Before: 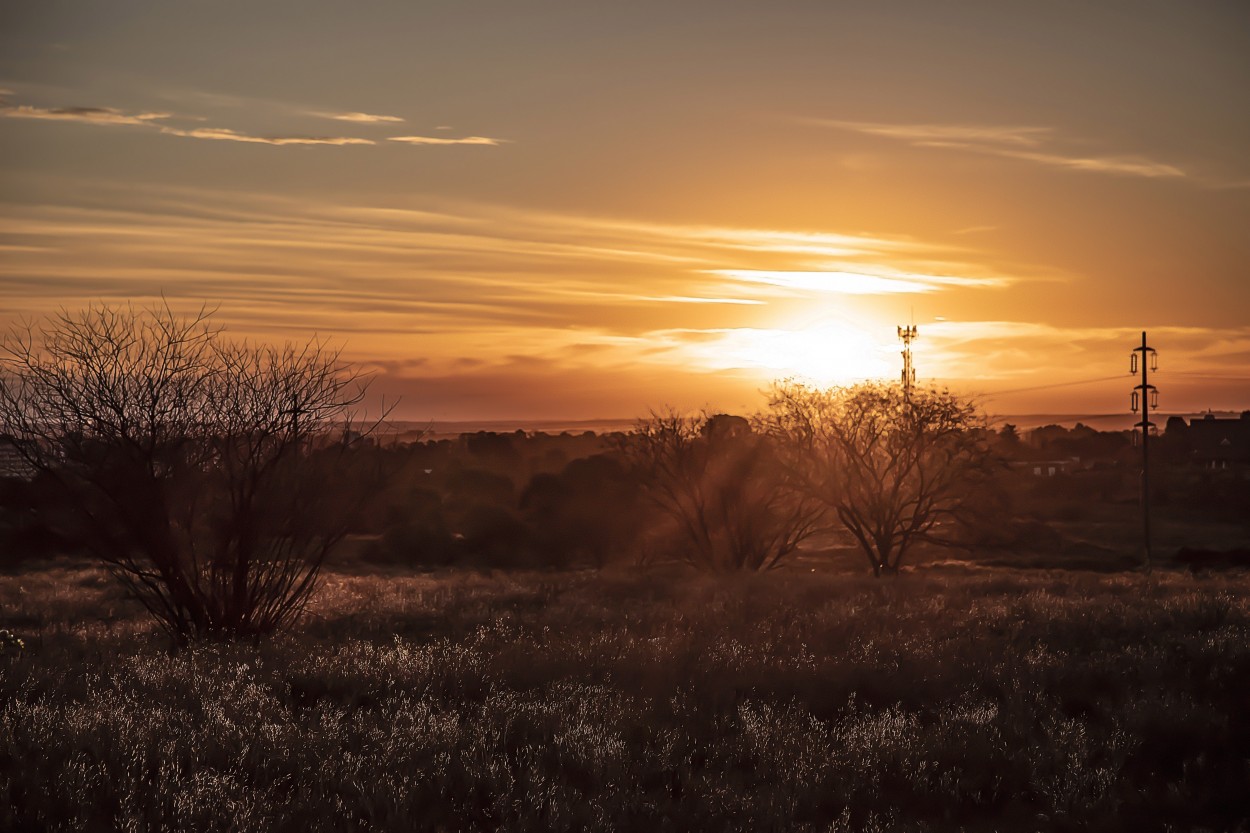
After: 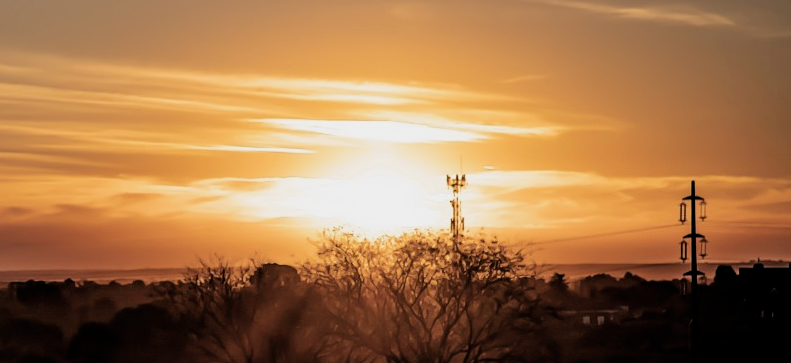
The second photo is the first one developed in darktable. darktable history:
crop: left 36.136%, top 18.216%, right 0.513%, bottom 38.129%
filmic rgb: black relative exposure -3.93 EV, white relative exposure 3.14 EV, threshold 3.05 EV, hardness 2.87, enable highlight reconstruction true
